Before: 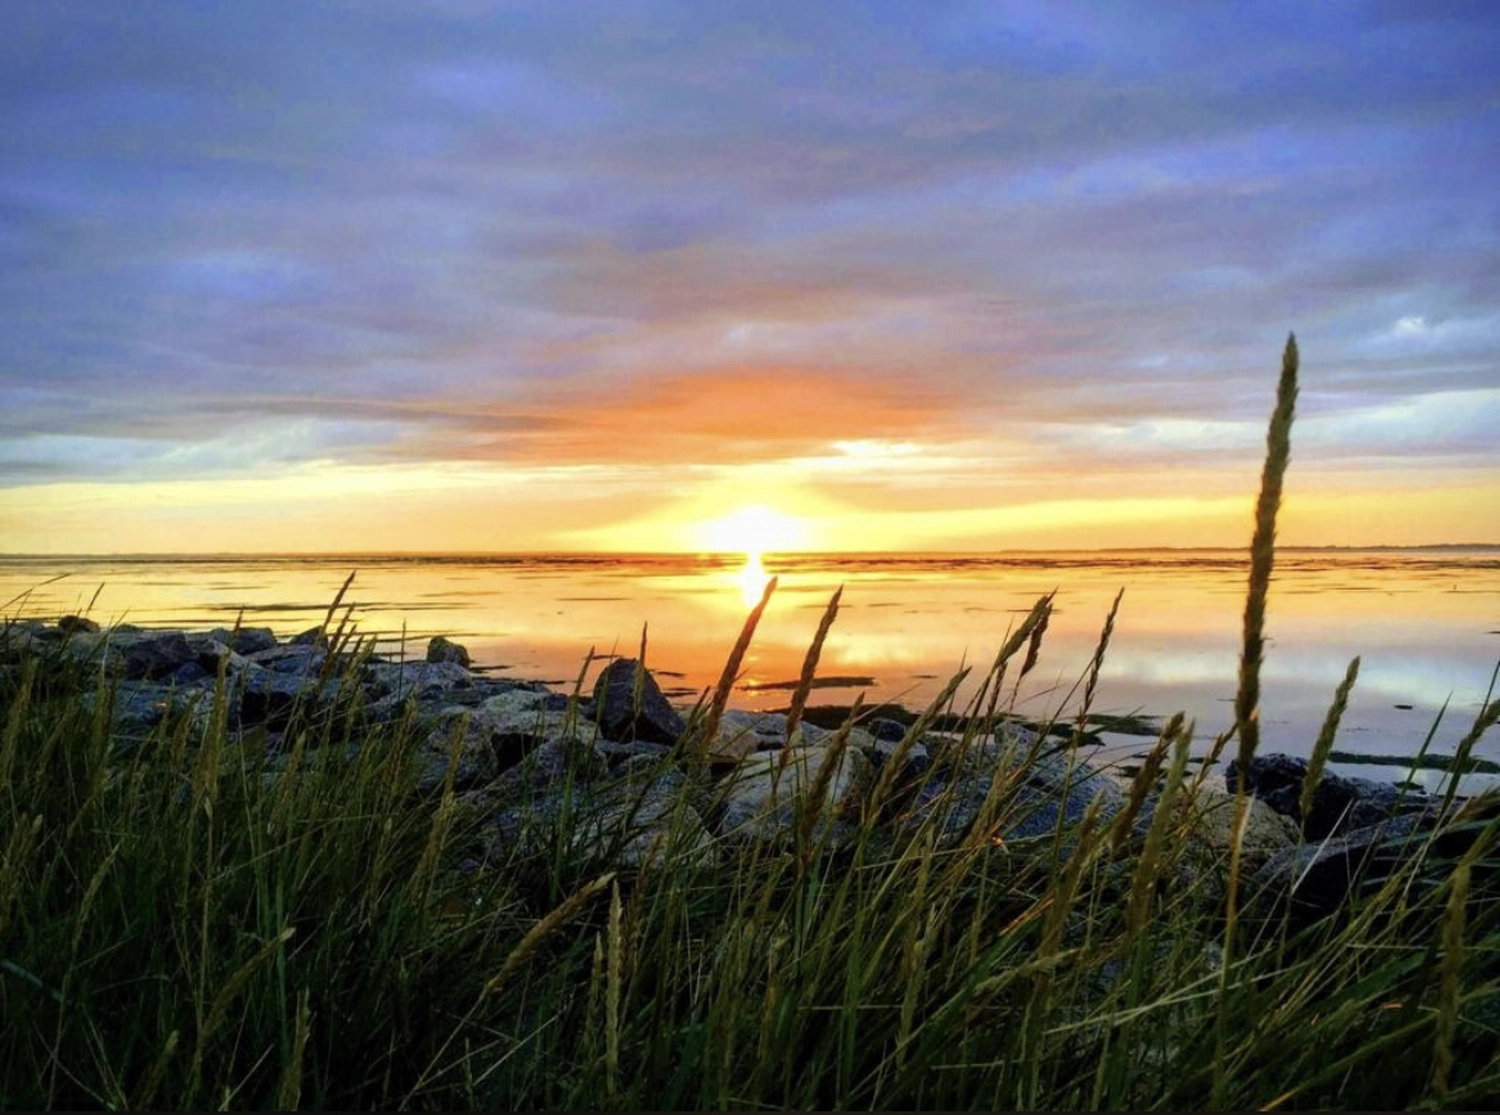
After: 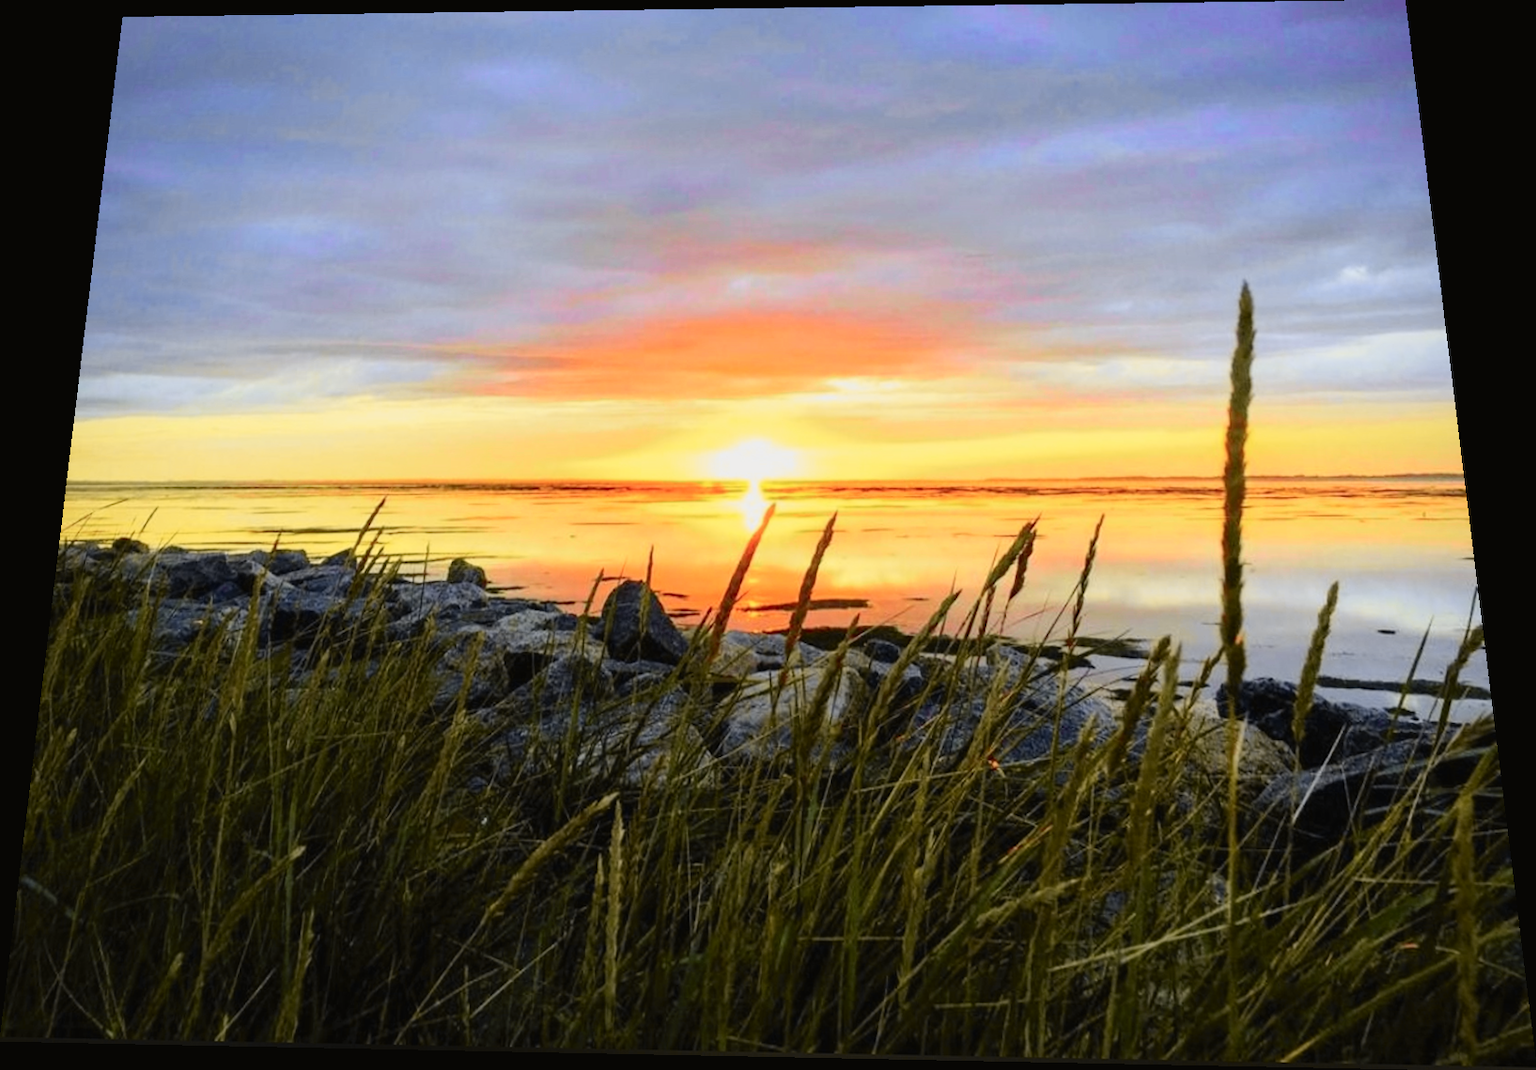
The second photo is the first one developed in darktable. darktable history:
tone curve: curves: ch0 [(0, 0.017) (0.239, 0.277) (0.508, 0.593) (0.826, 0.855) (1, 0.945)]; ch1 [(0, 0) (0.401, 0.42) (0.442, 0.47) (0.492, 0.498) (0.511, 0.504) (0.555, 0.586) (0.681, 0.739) (1, 1)]; ch2 [(0, 0) (0.411, 0.433) (0.5, 0.504) (0.545, 0.574) (1, 1)], color space Lab, independent channels, preserve colors none
rotate and perspective: rotation 0.128°, lens shift (vertical) -0.181, lens shift (horizontal) -0.044, shear 0.001, automatic cropping off
tone equalizer: on, module defaults
